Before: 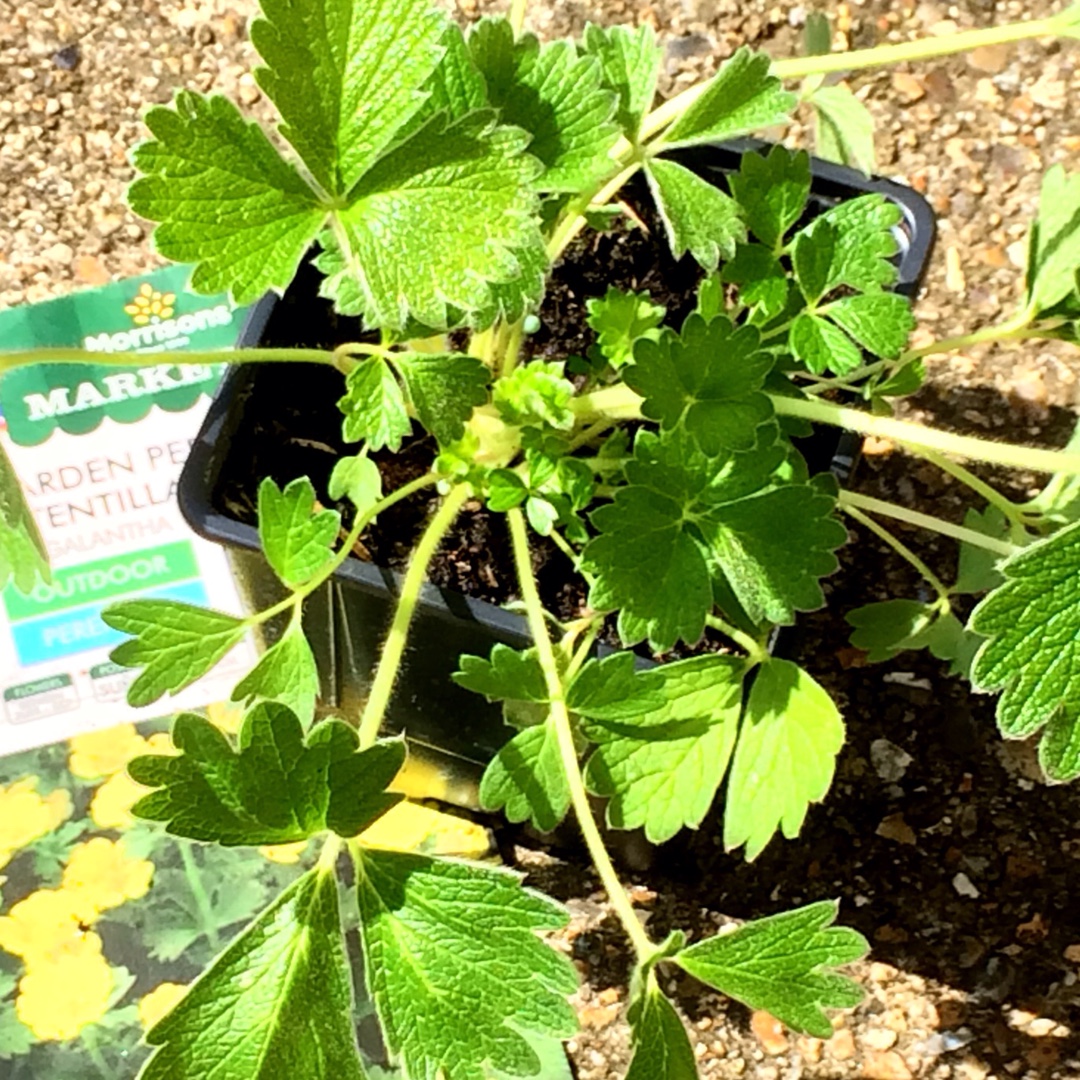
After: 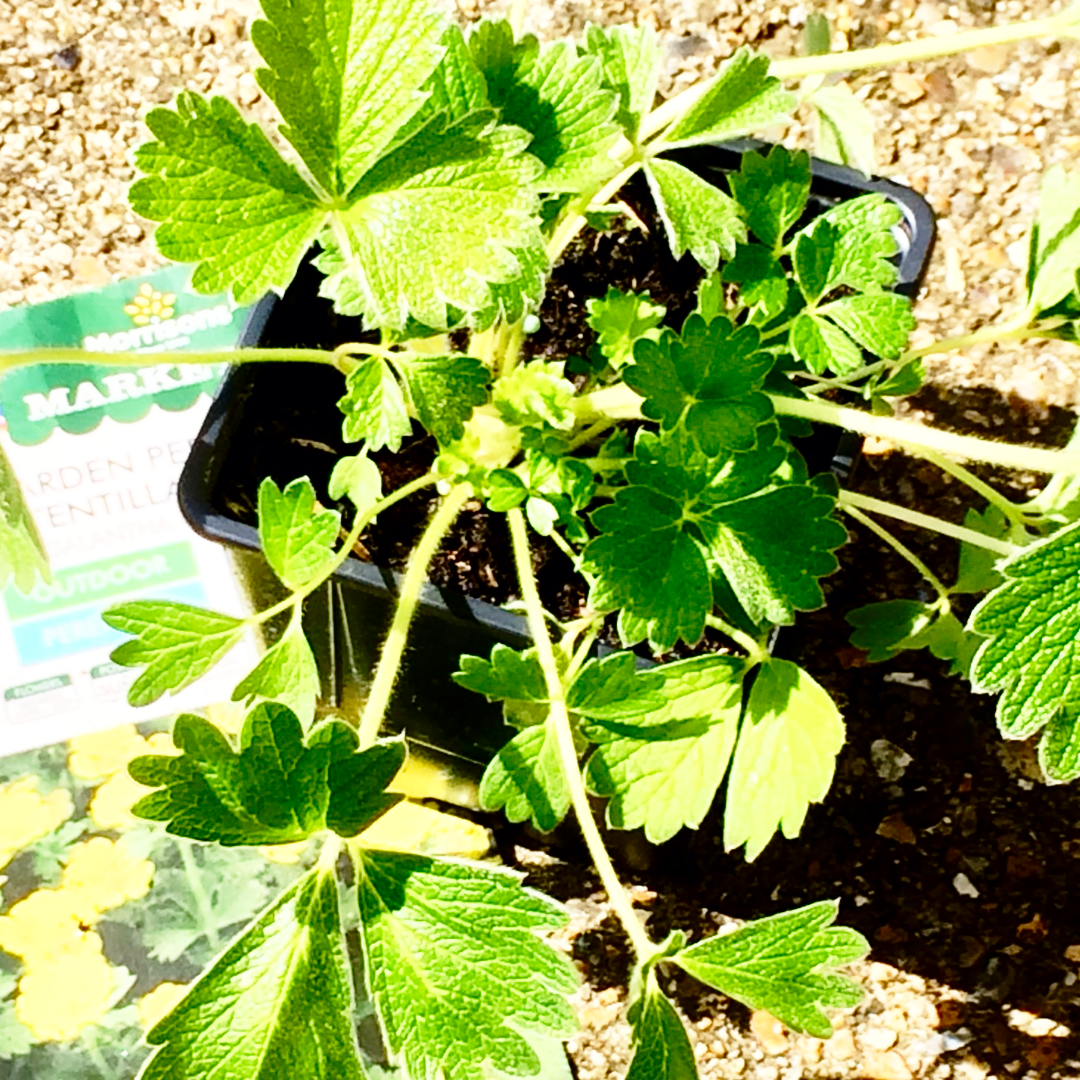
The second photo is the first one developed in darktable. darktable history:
base curve: curves: ch0 [(0, 0) (0.028, 0.03) (0.121, 0.232) (0.46, 0.748) (0.859, 0.968) (1, 1)], preserve colors none
contrast brightness saturation: contrast 0.066, brightness -0.131, saturation 0.062
